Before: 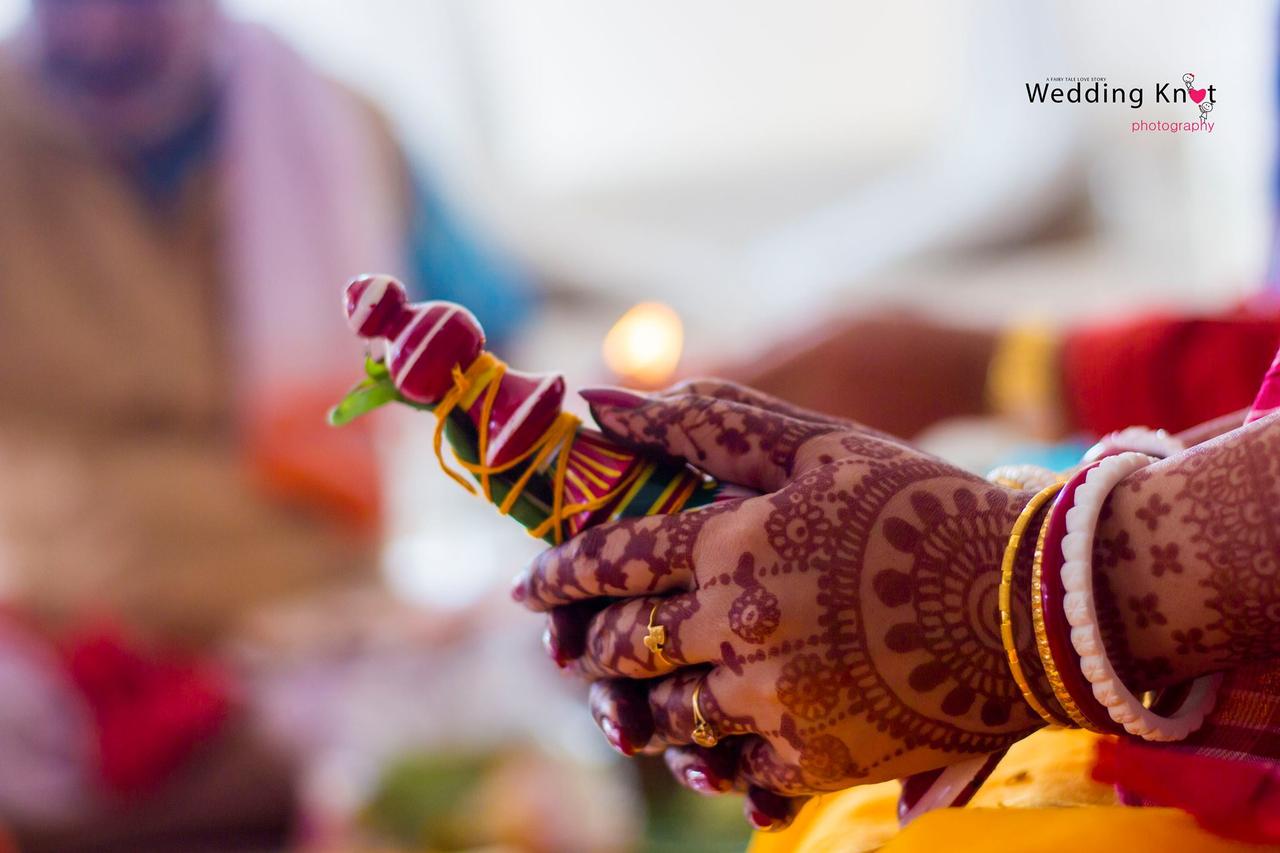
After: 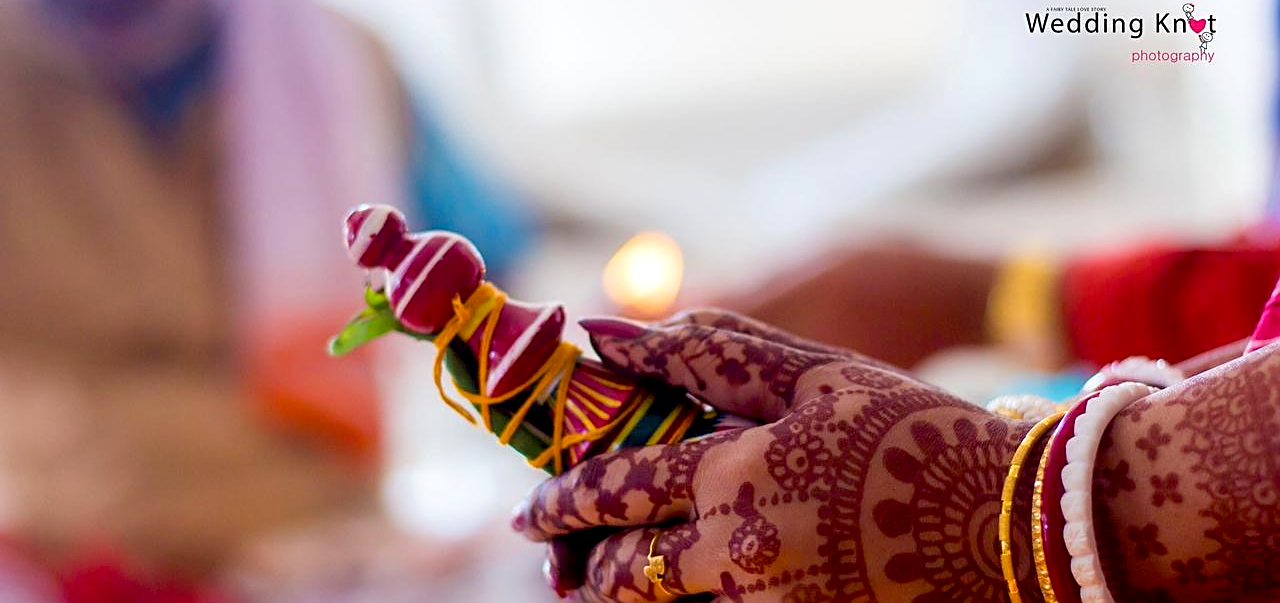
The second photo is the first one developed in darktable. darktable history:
exposure: black level correction 0.007, exposure 0.093 EV, compensate highlight preservation false
crop and rotate: top 8.293%, bottom 20.996%
sharpen: on, module defaults
